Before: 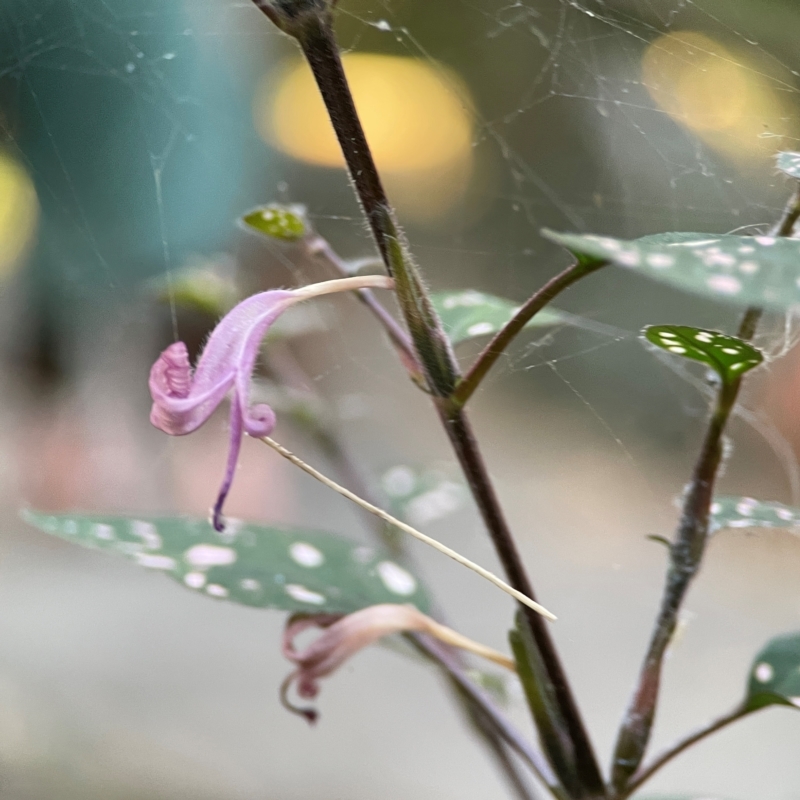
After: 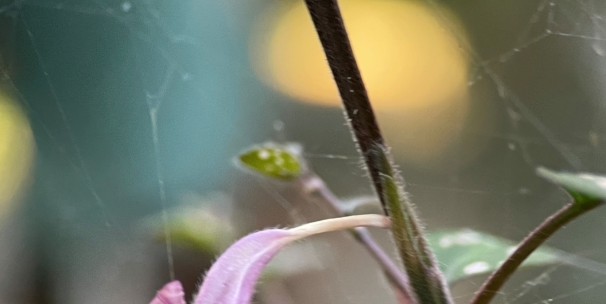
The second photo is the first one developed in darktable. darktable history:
crop: left 0.546%, top 7.646%, right 23.579%, bottom 54.335%
